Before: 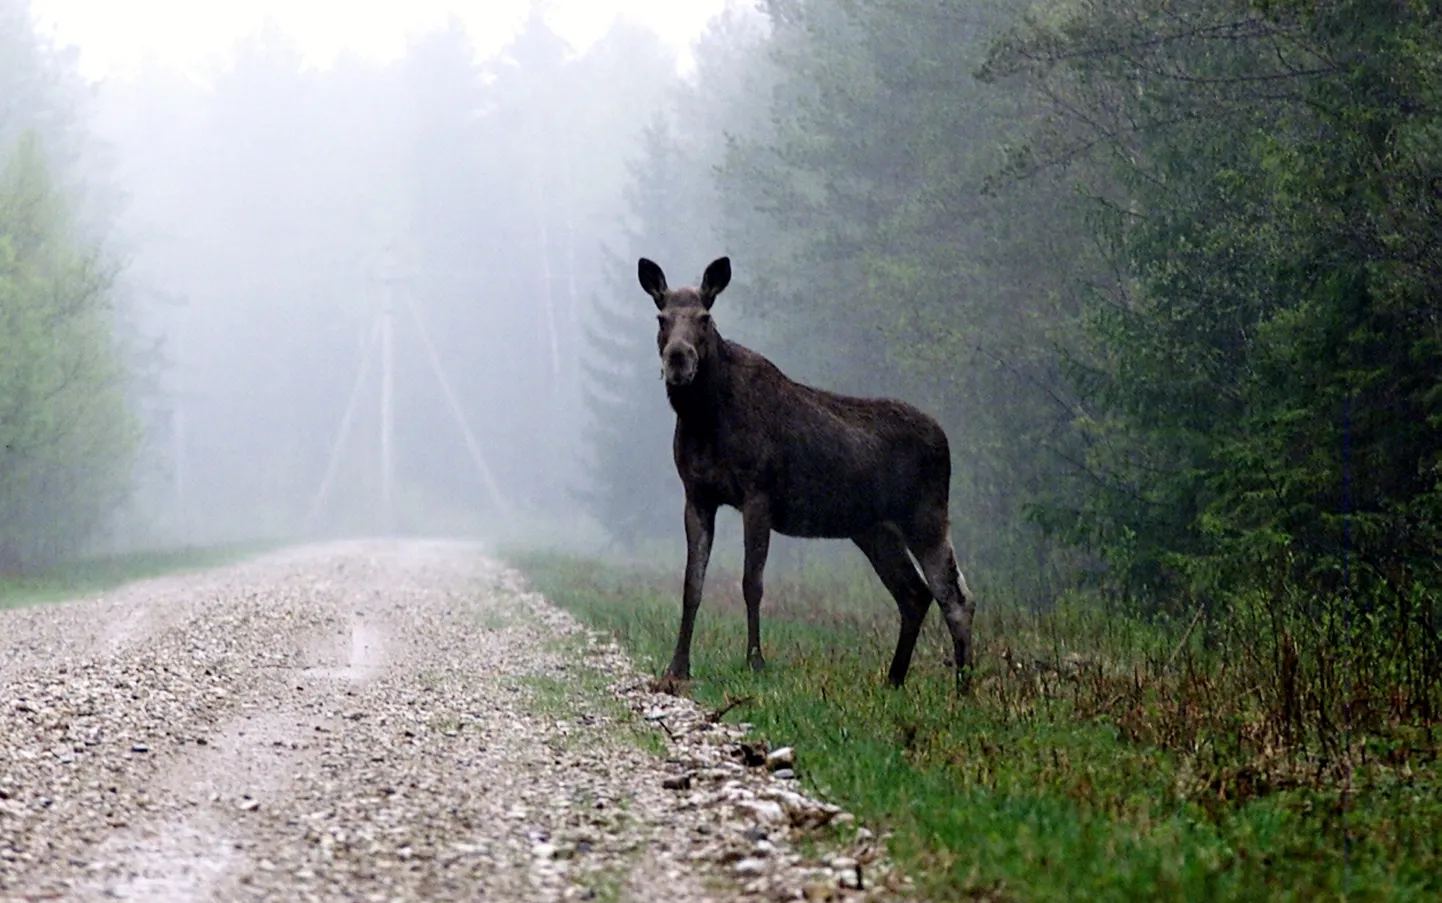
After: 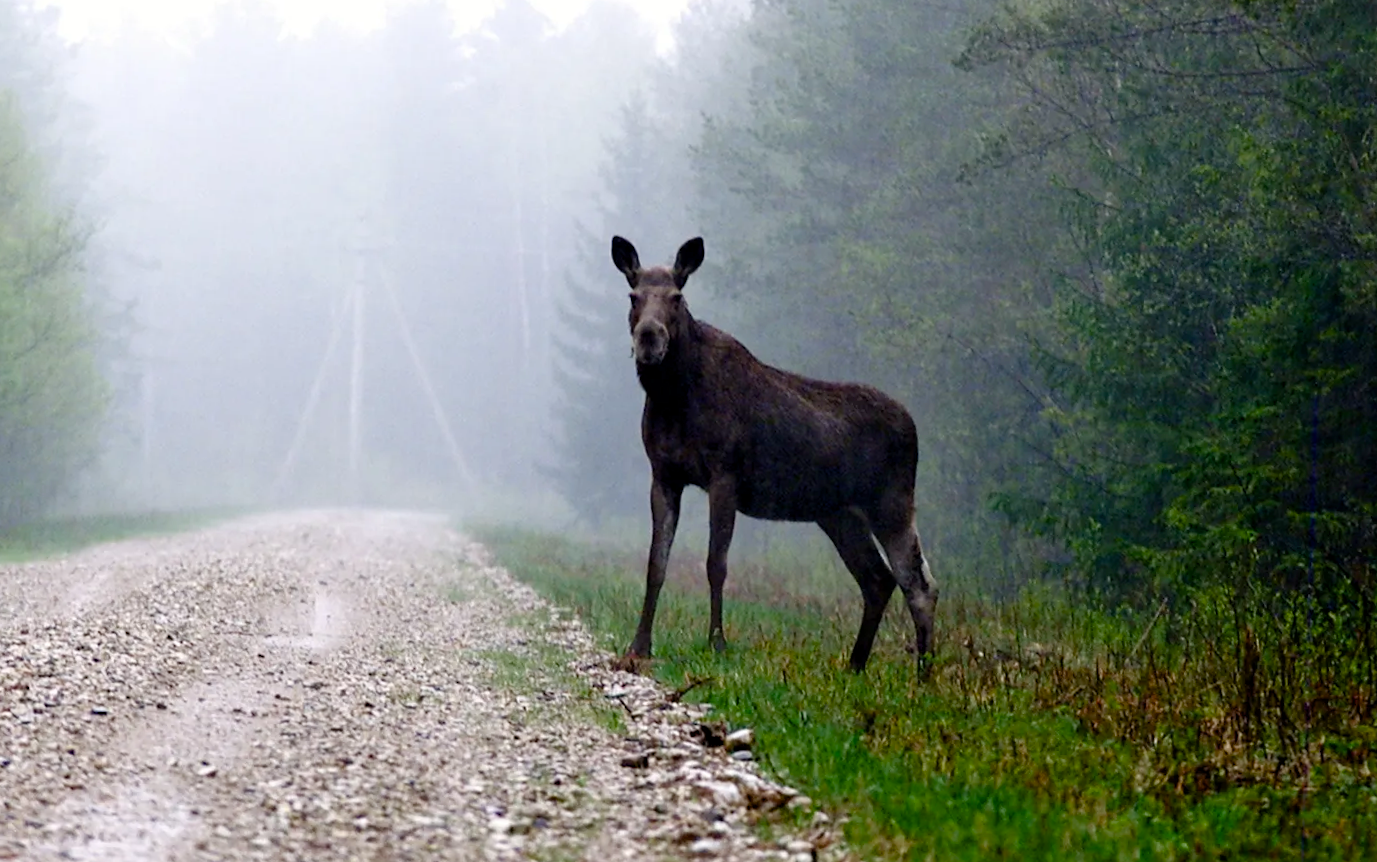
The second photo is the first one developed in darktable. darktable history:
color balance rgb: perceptual saturation grading › global saturation 20%, perceptual saturation grading › highlights -25%, perceptual saturation grading › shadows 50%
crop and rotate: angle -1.69°
